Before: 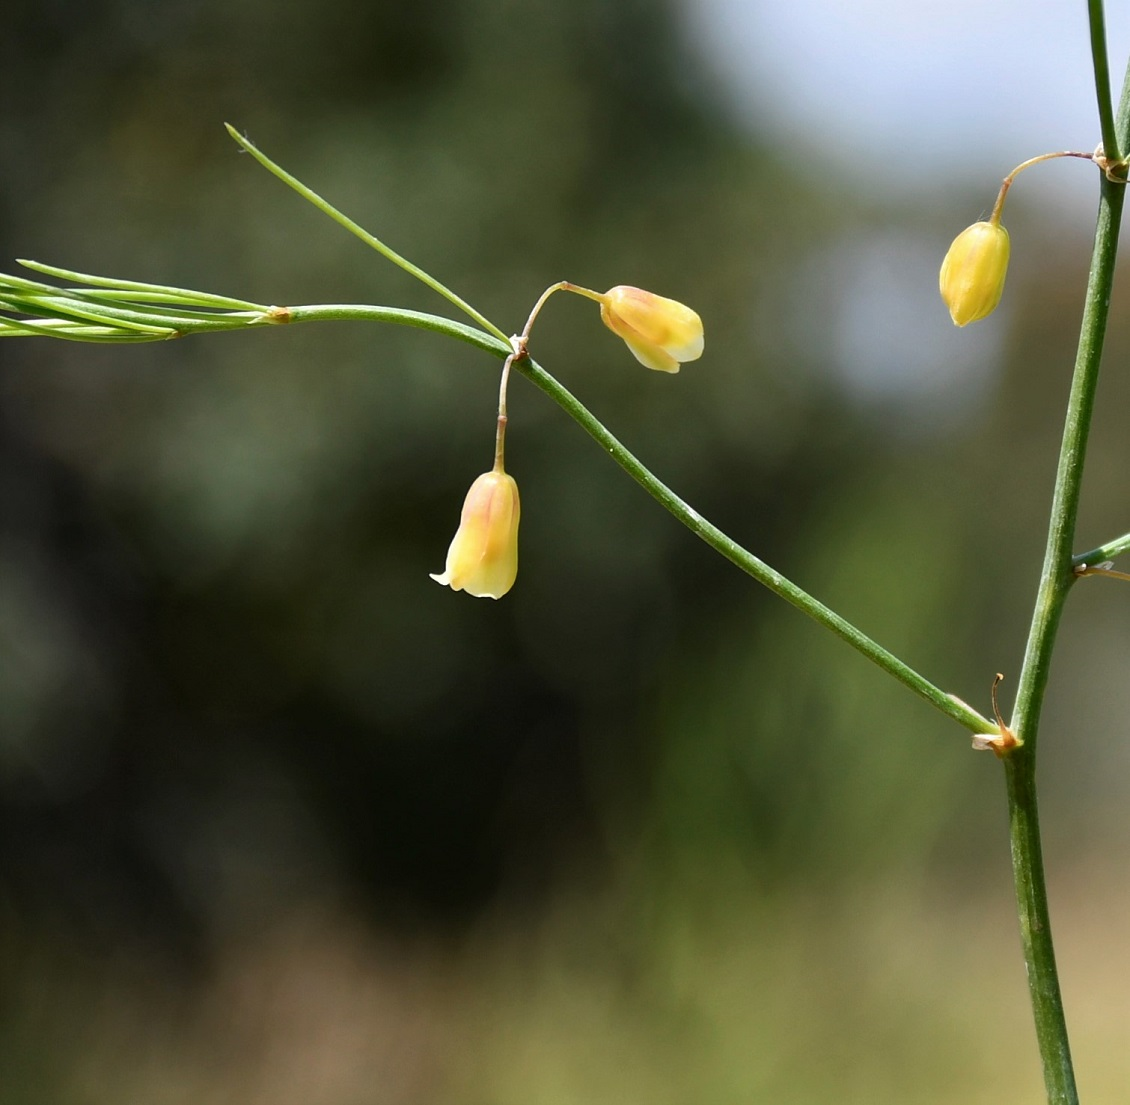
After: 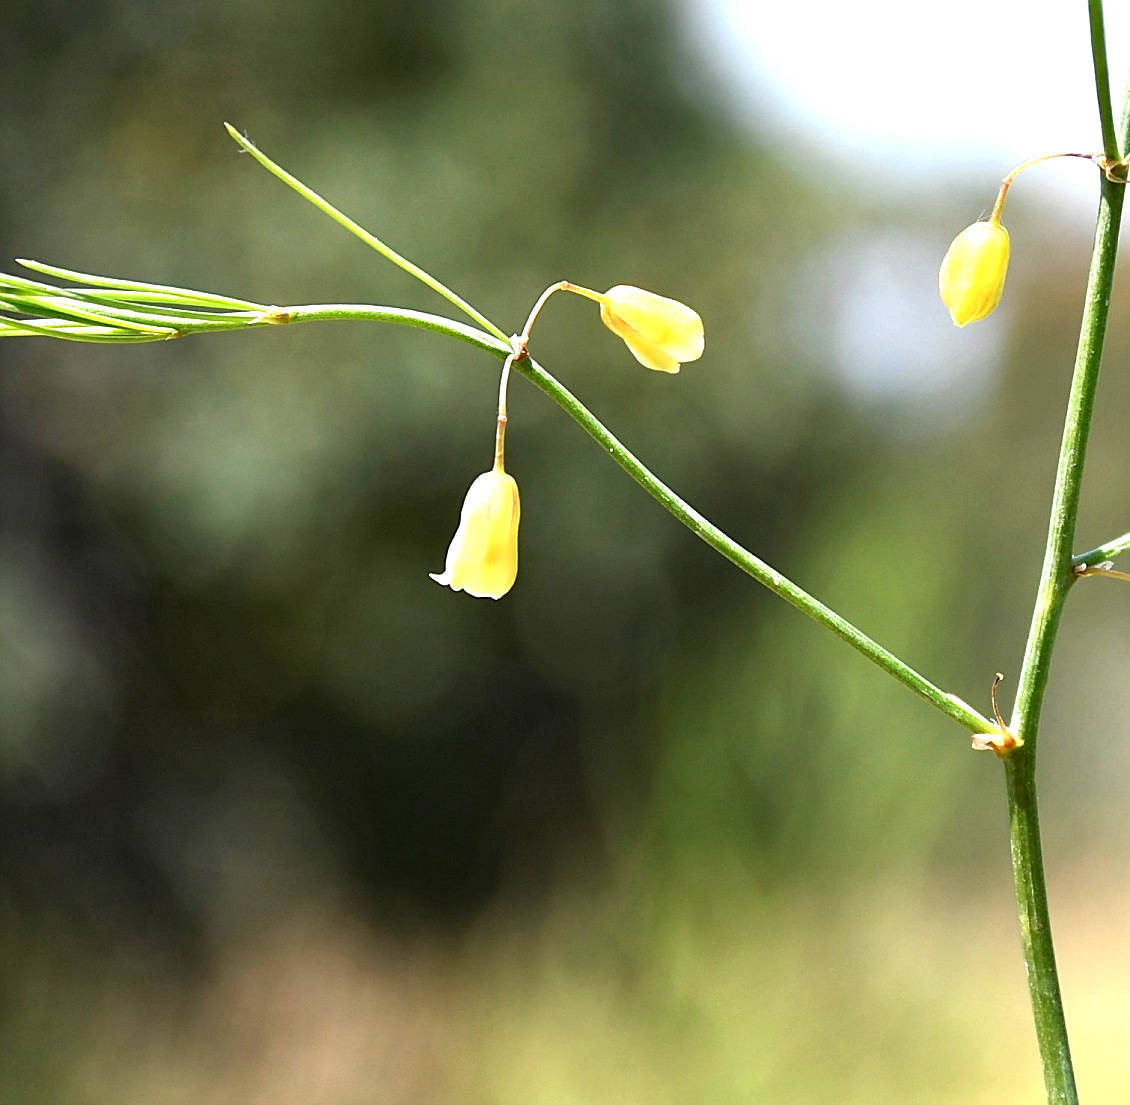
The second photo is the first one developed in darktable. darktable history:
exposure: exposure 1.22 EV, compensate highlight preservation false
sharpen: on, module defaults
